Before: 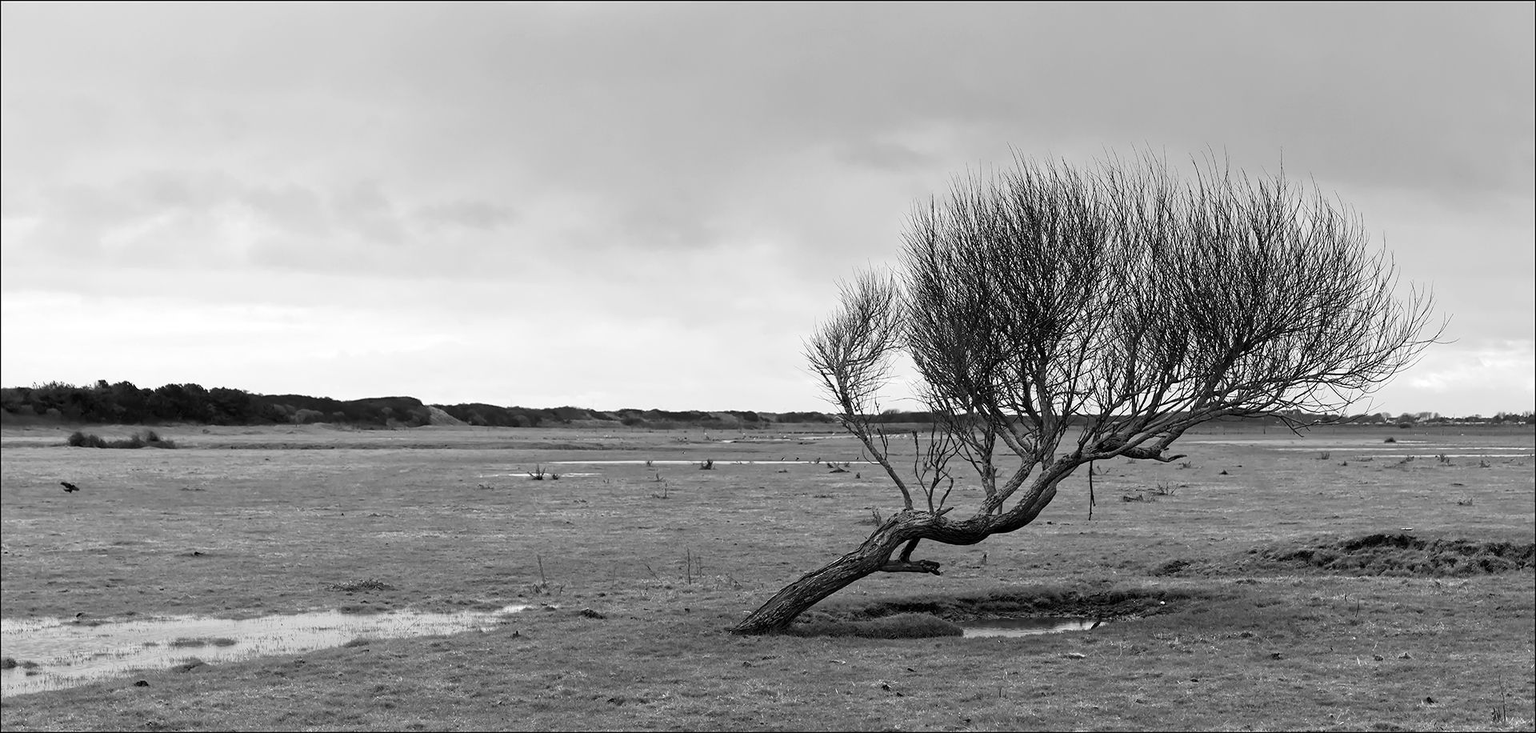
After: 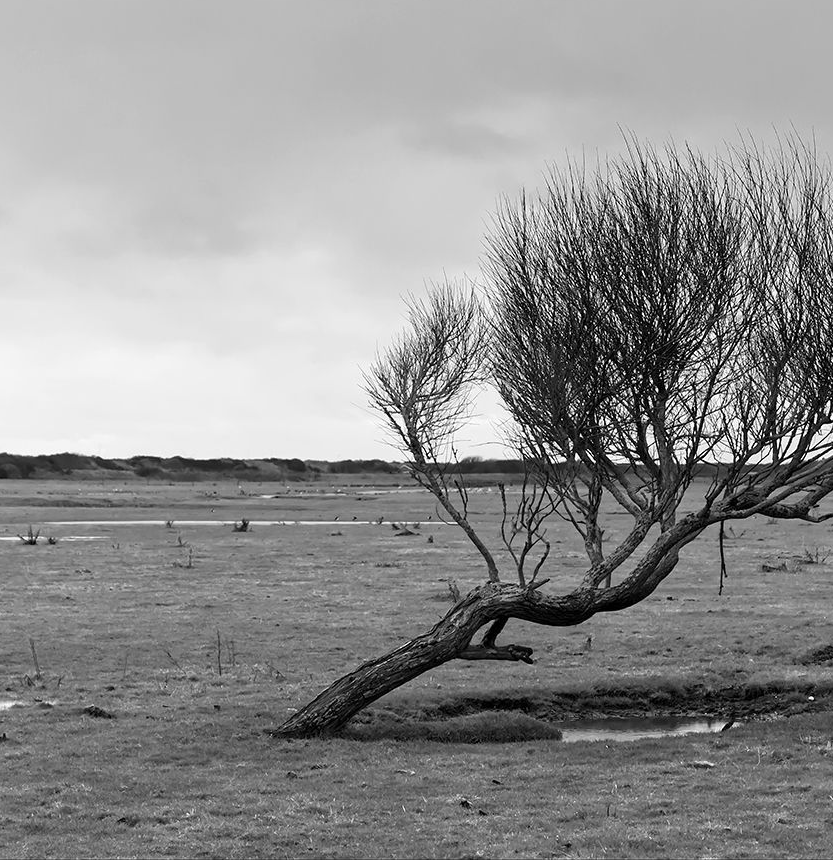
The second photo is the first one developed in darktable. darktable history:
color zones: curves: ch0 [(0, 0.5) (0.143, 0.5) (0.286, 0.5) (0.429, 0.495) (0.571, 0.437) (0.714, 0.44) (0.857, 0.496) (1, 0.5)]
color correction: saturation 1.8
color balance rgb: global vibrance 42.74%
crop: left 33.452%, top 6.025%, right 23.155%
